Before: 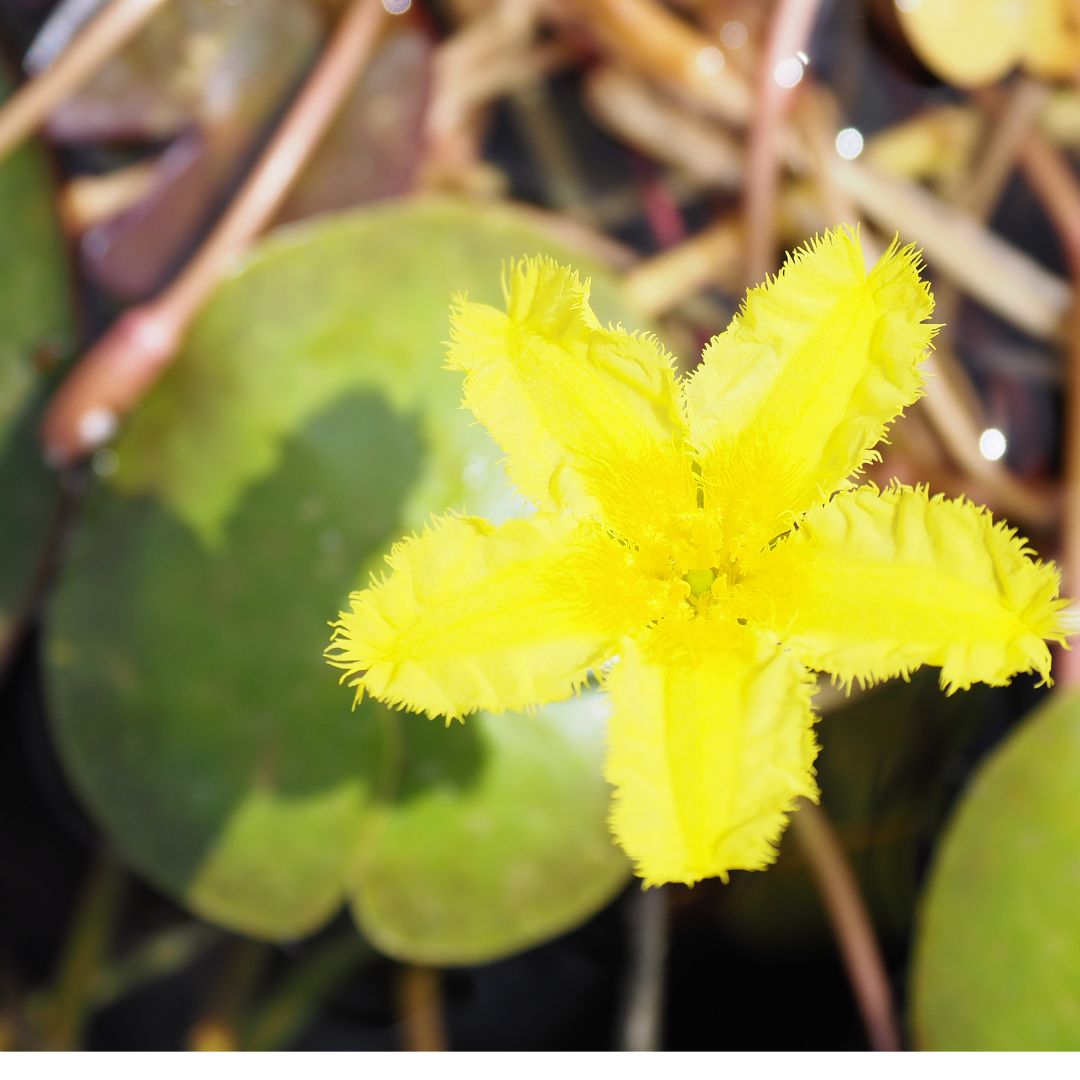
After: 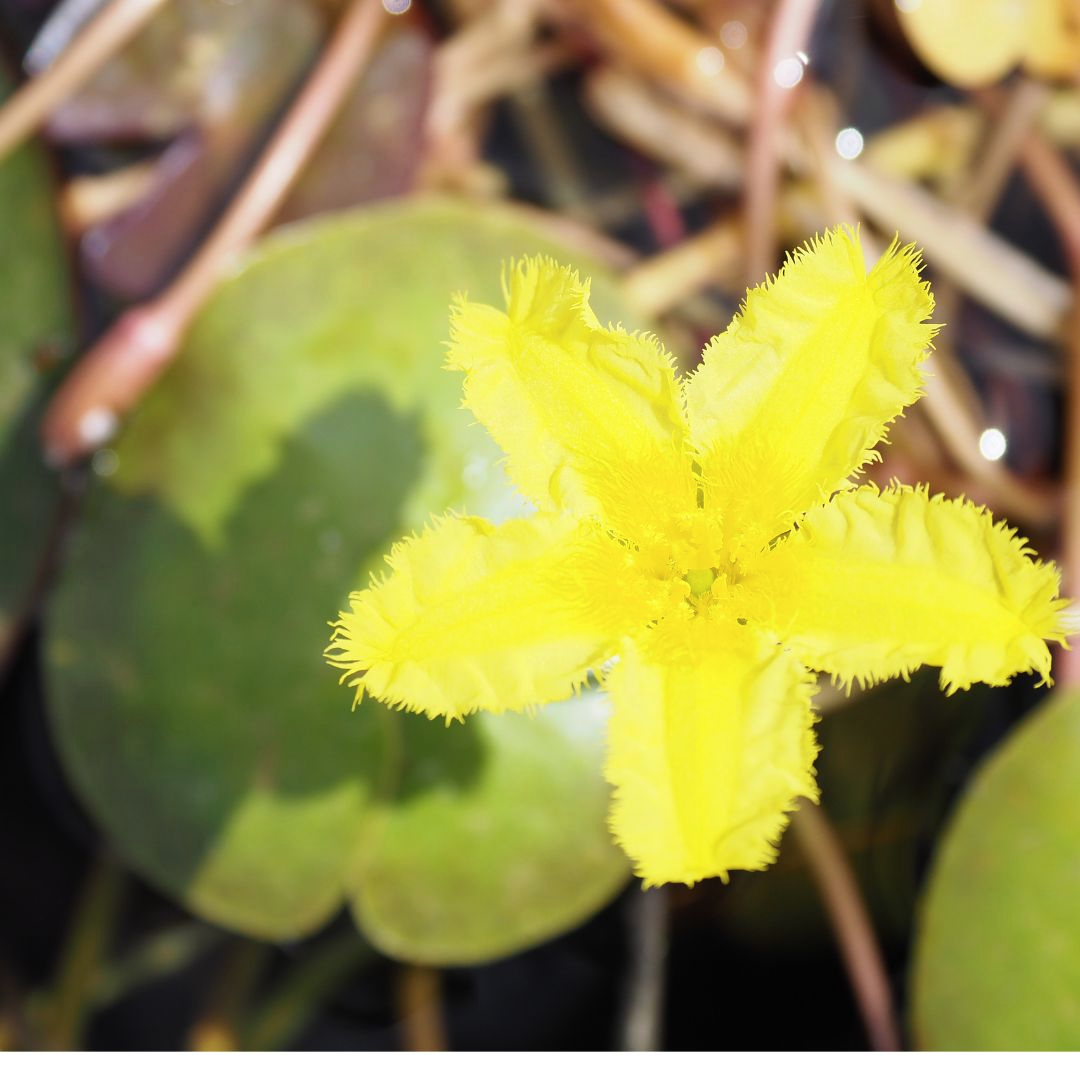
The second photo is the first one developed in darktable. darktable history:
contrast brightness saturation: contrast 0.01, saturation -0.05
exposure: exposure 0.014 EV, compensate highlight preservation false
